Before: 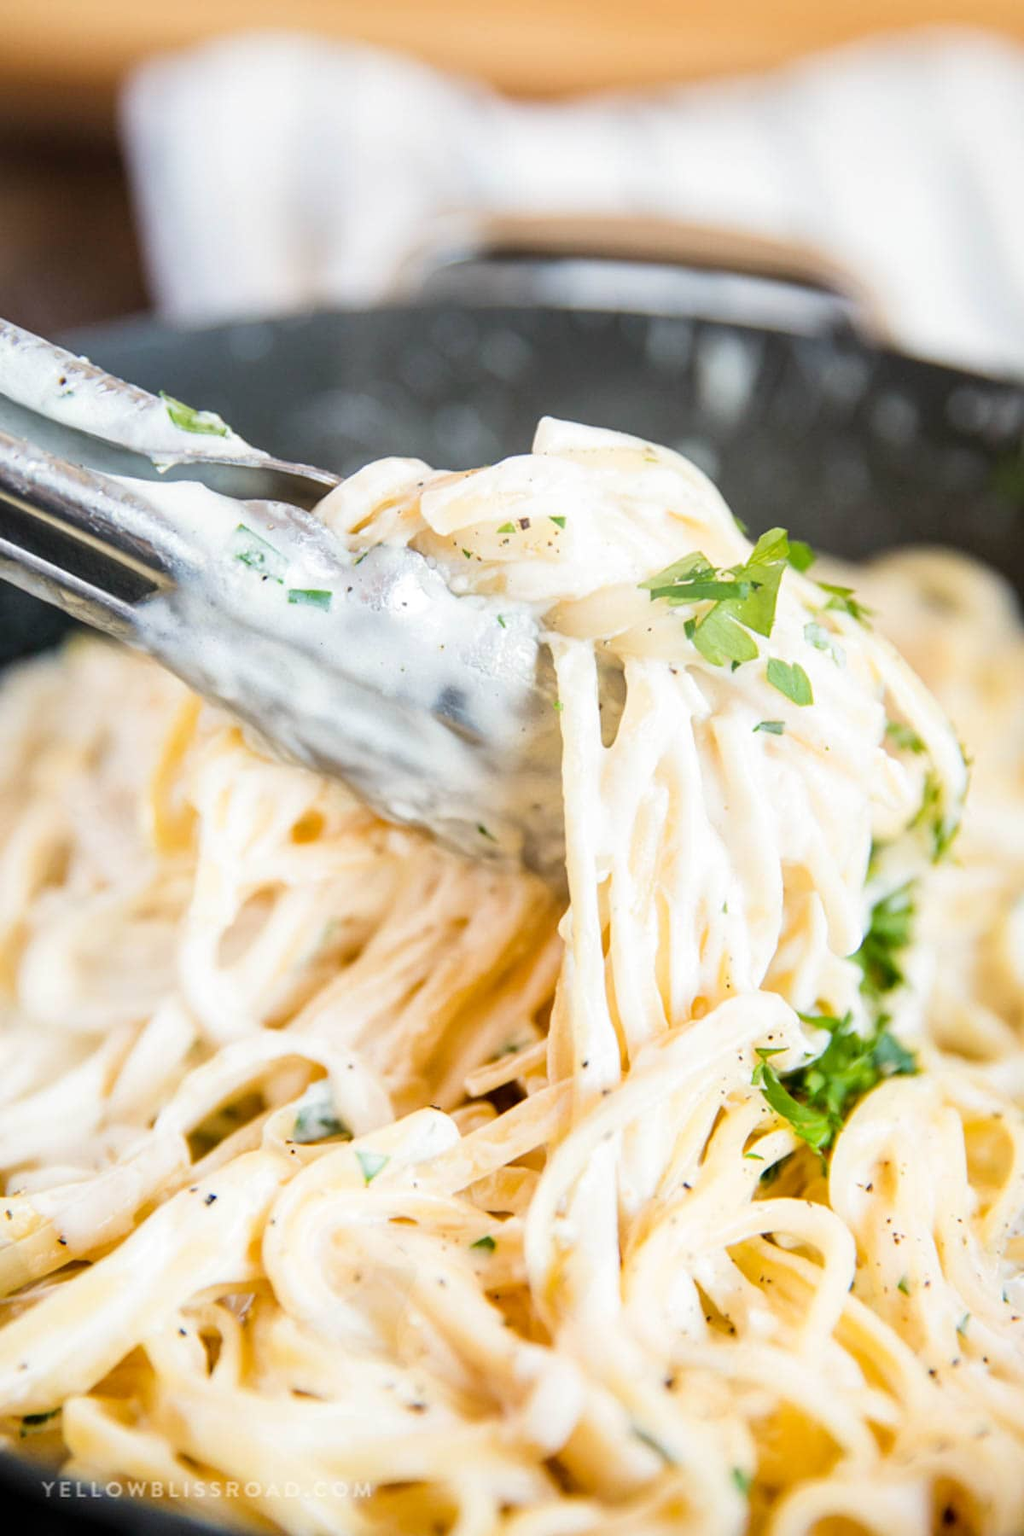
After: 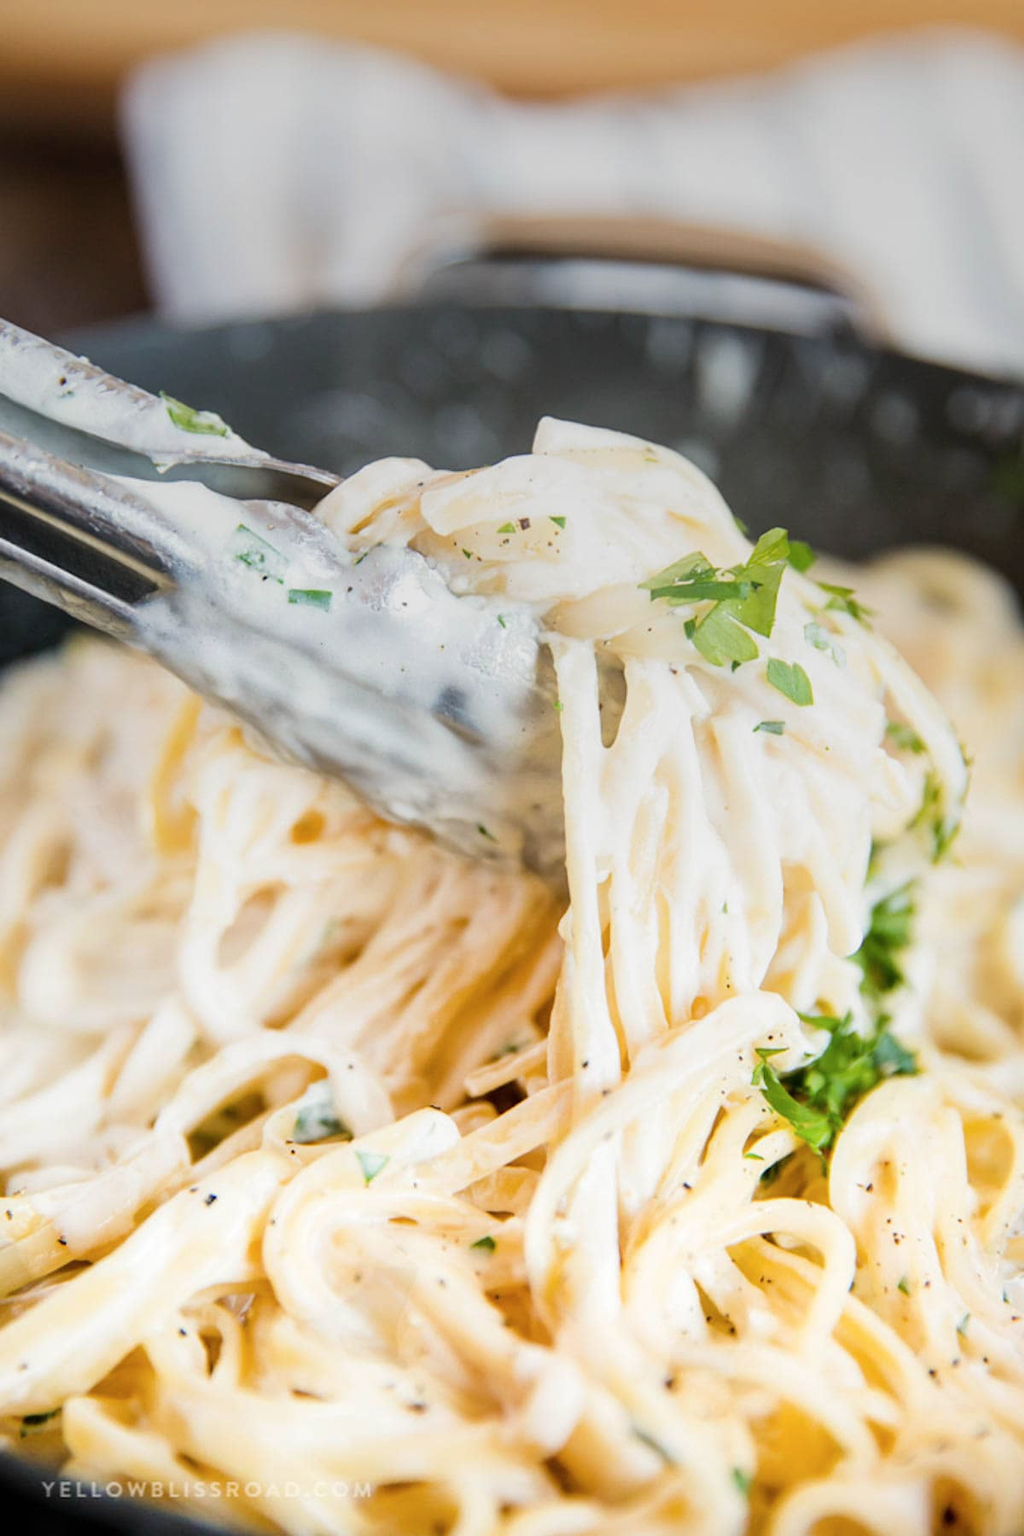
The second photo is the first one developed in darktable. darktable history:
contrast brightness saturation: saturation -0.05
graduated density: on, module defaults
